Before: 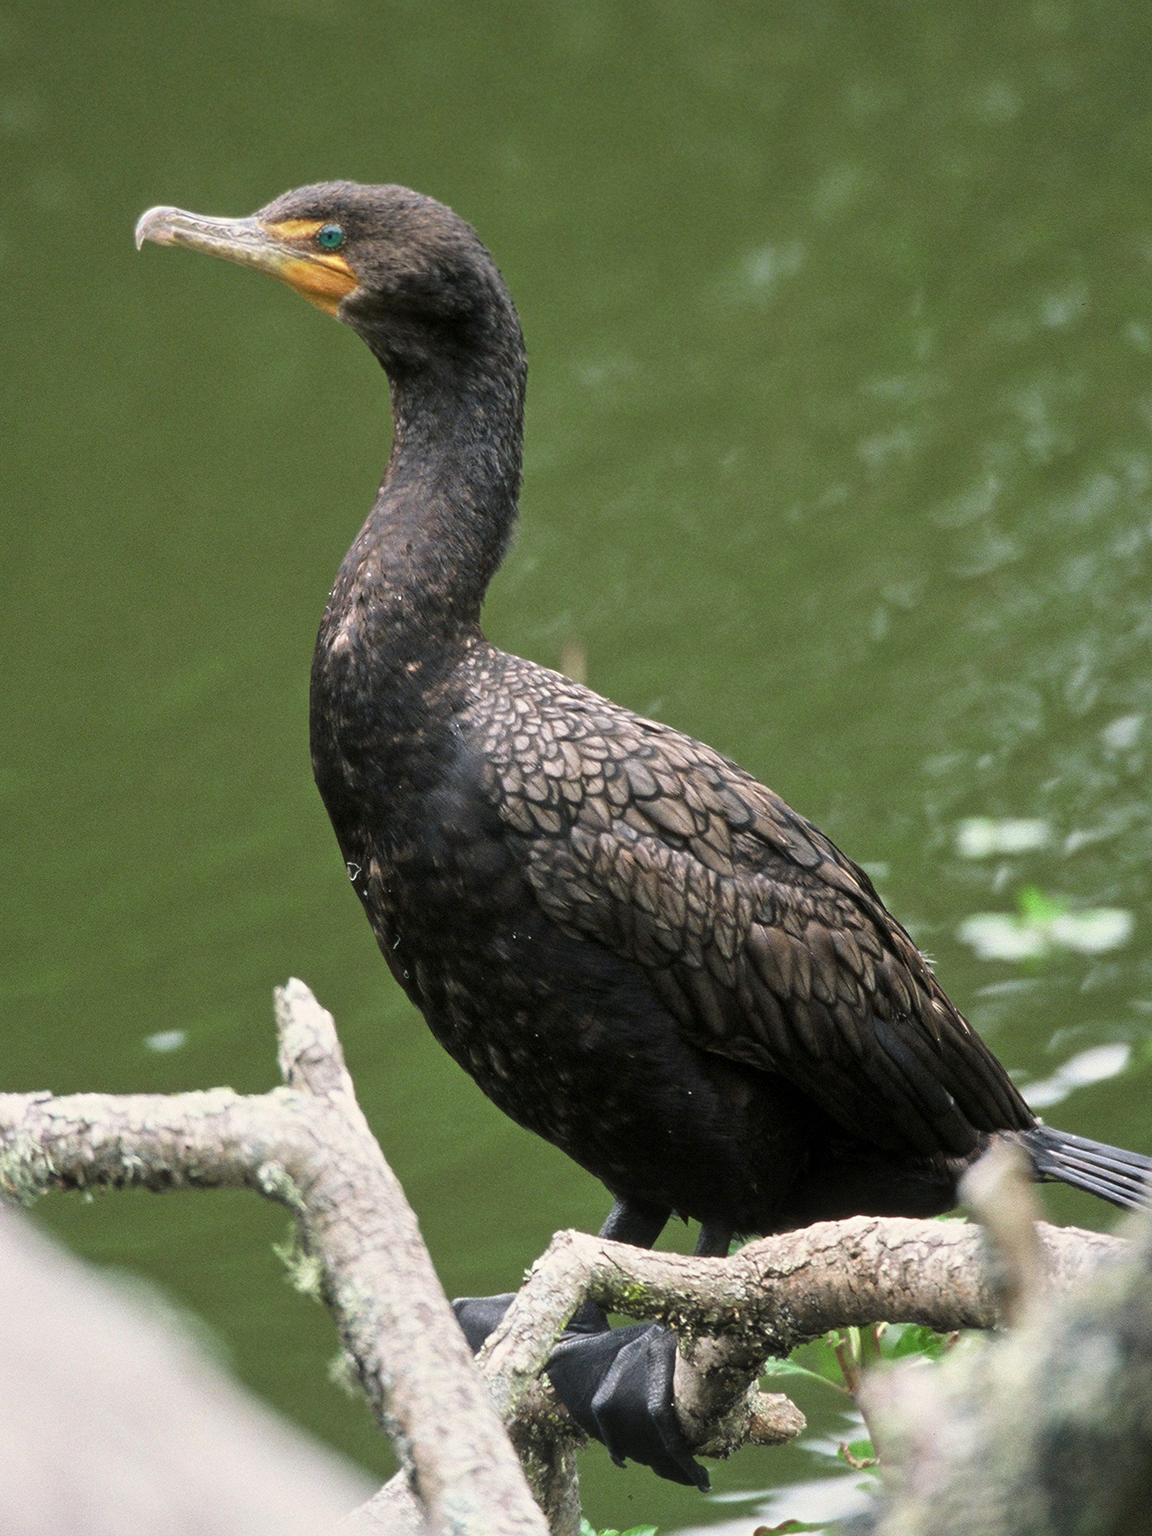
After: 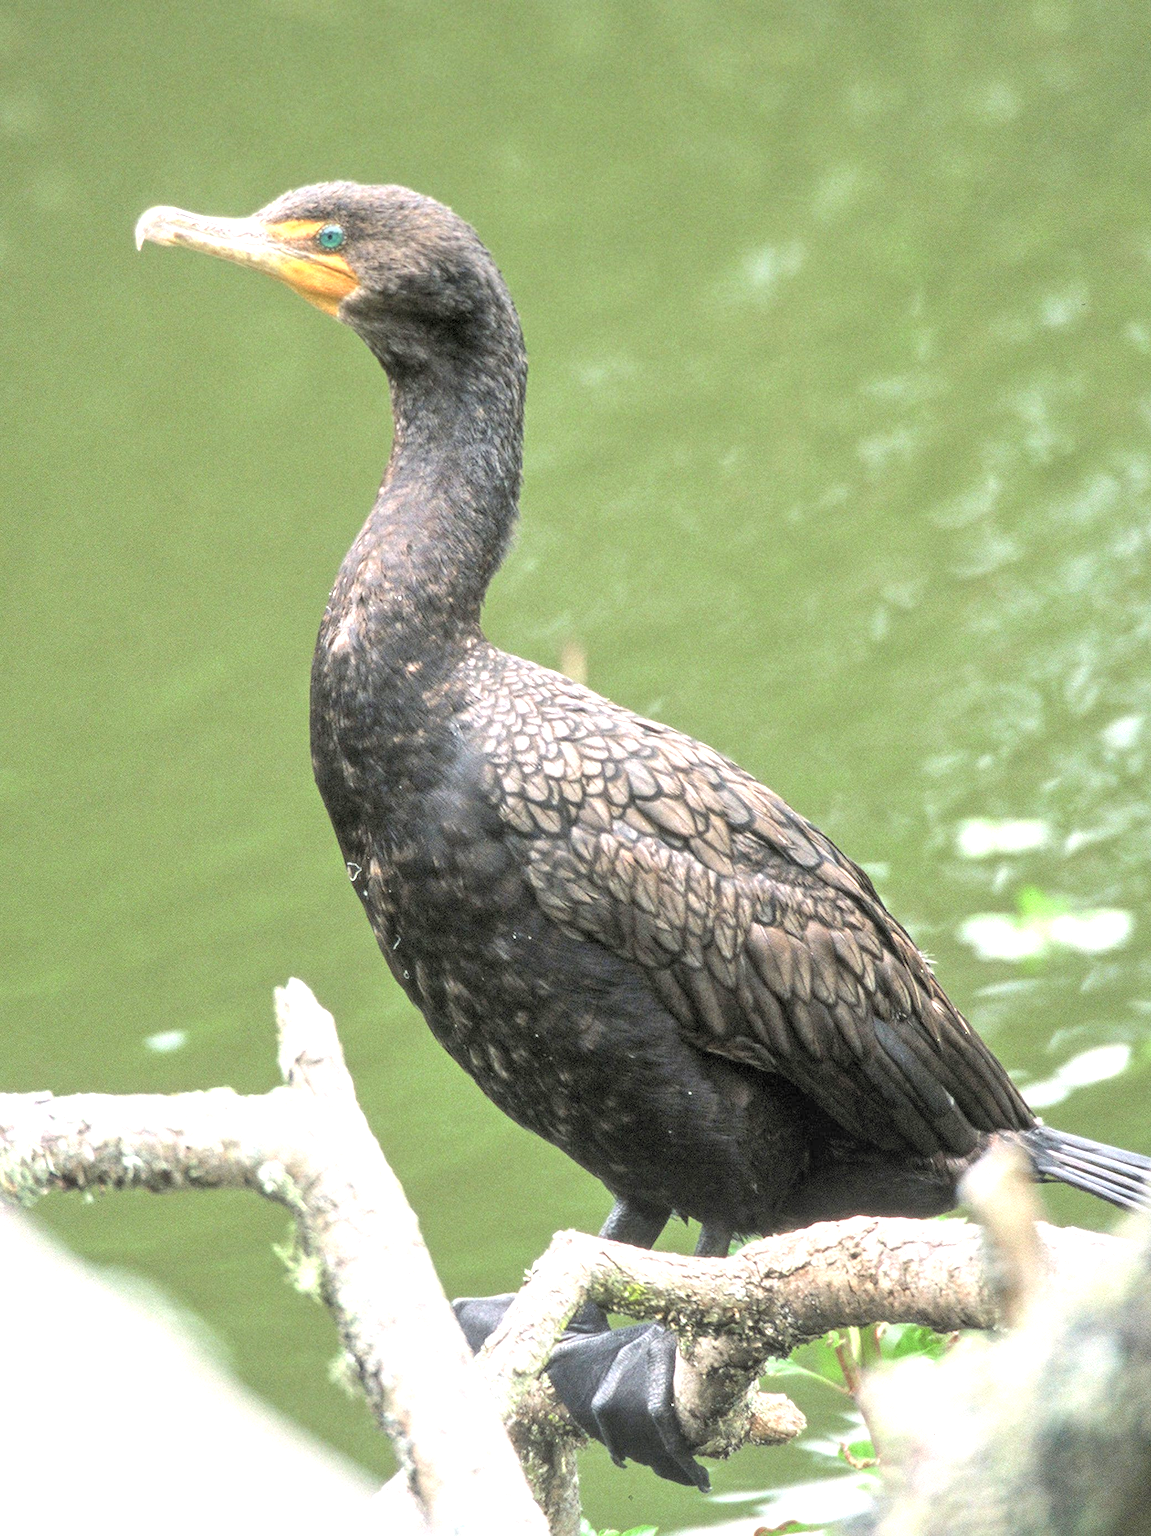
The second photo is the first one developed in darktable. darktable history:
contrast brightness saturation: brightness 0.281
exposure: black level correction 0, exposure 1.001 EV, compensate exposure bias true, compensate highlight preservation false
local contrast: on, module defaults
